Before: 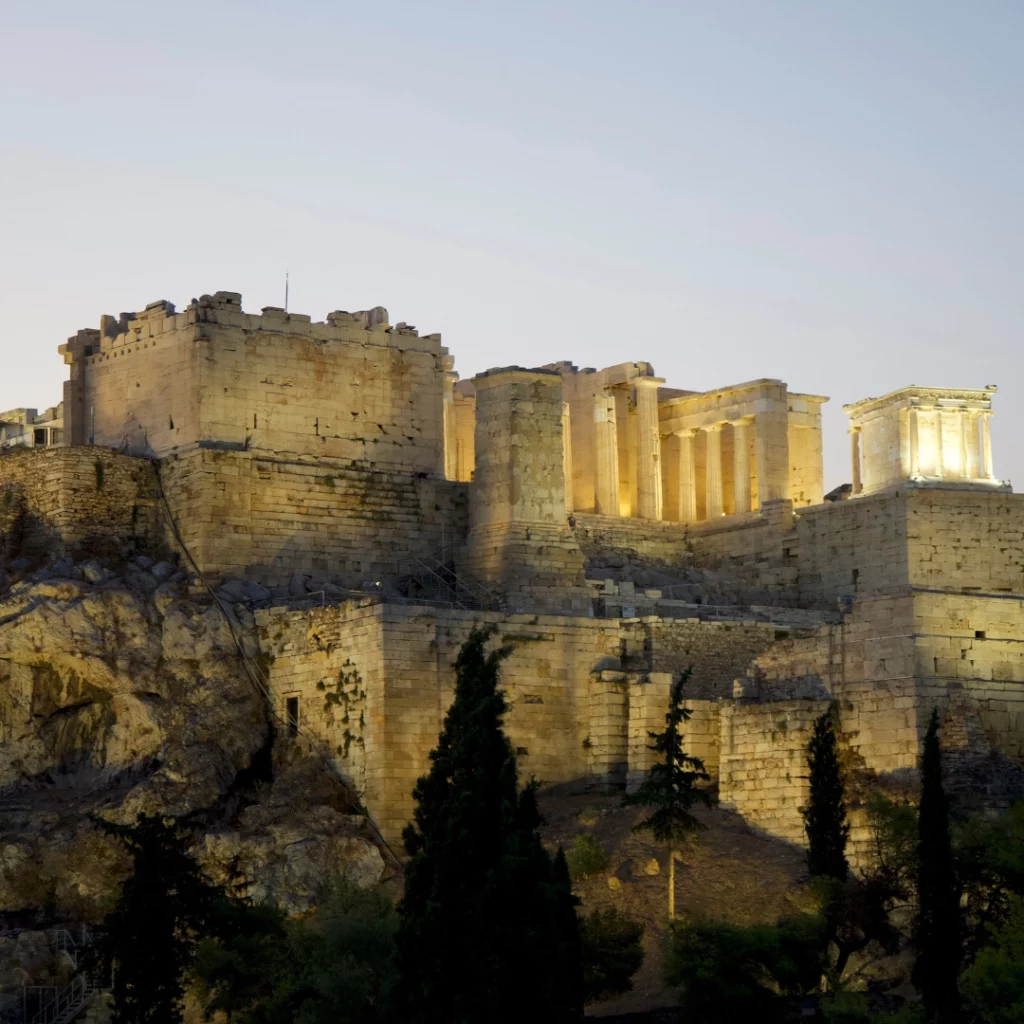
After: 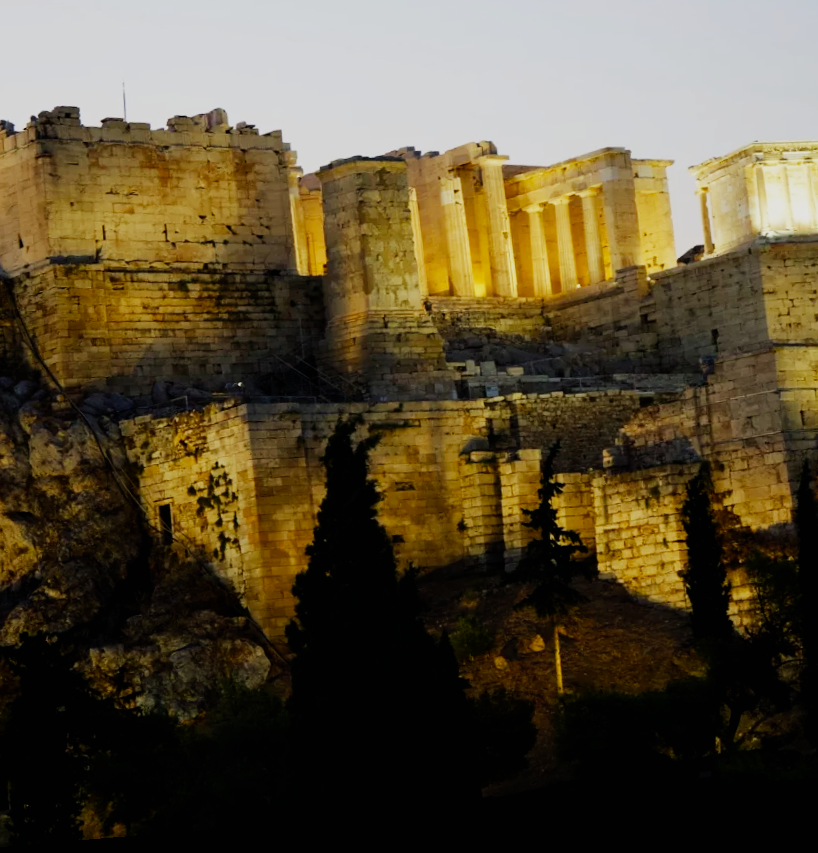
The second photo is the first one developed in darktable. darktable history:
crop: left 16.871%, top 22.857%, right 9.116%
rotate and perspective: rotation -4.86°, automatic cropping off
sigmoid: contrast 1.8, skew -0.2, preserve hue 0%, red attenuation 0.1, red rotation 0.035, green attenuation 0.1, green rotation -0.017, blue attenuation 0.15, blue rotation -0.052, base primaries Rec2020
color balance rgb: linear chroma grading › shadows -8%, linear chroma grading › global chroma 10%, perceptual saturation grading › global saturation 2%, perceptual saturation grading › highlights -2%, perceptual saturation grading › mid-tones 4%, perceptual saturation grading › shadows 8%, perceptual brilliance grading › global brilliance 2%, perceptual brilliance grading › highlights -4%, global vibrance 16%, saturation formula JzAzBz (2021)
